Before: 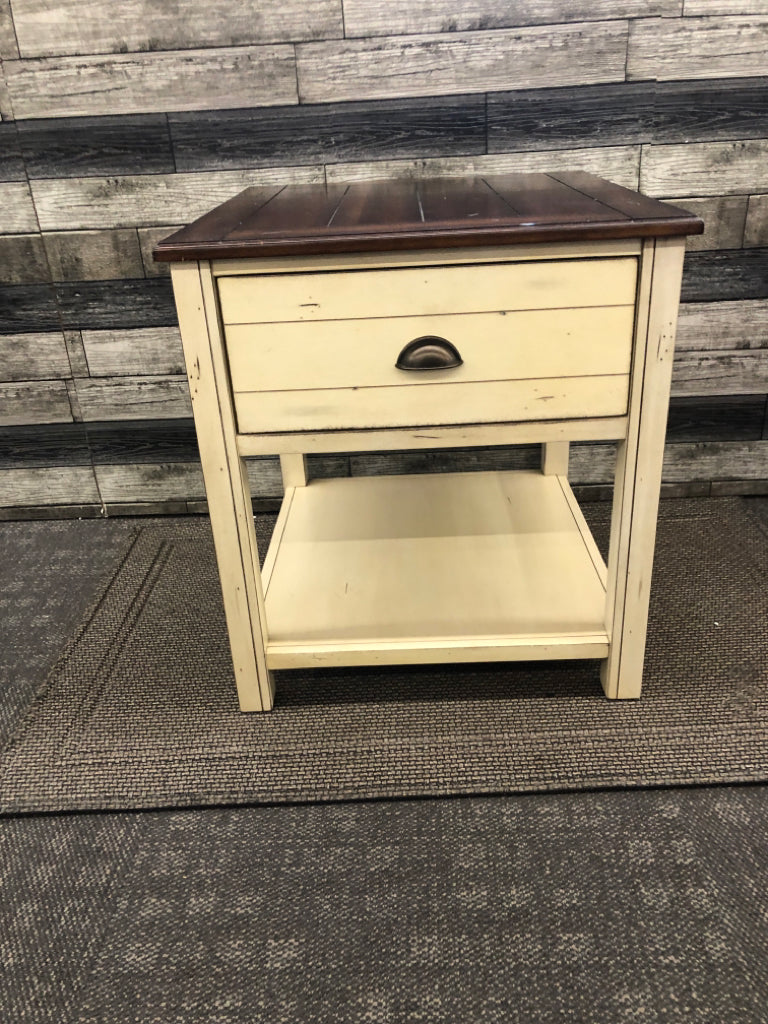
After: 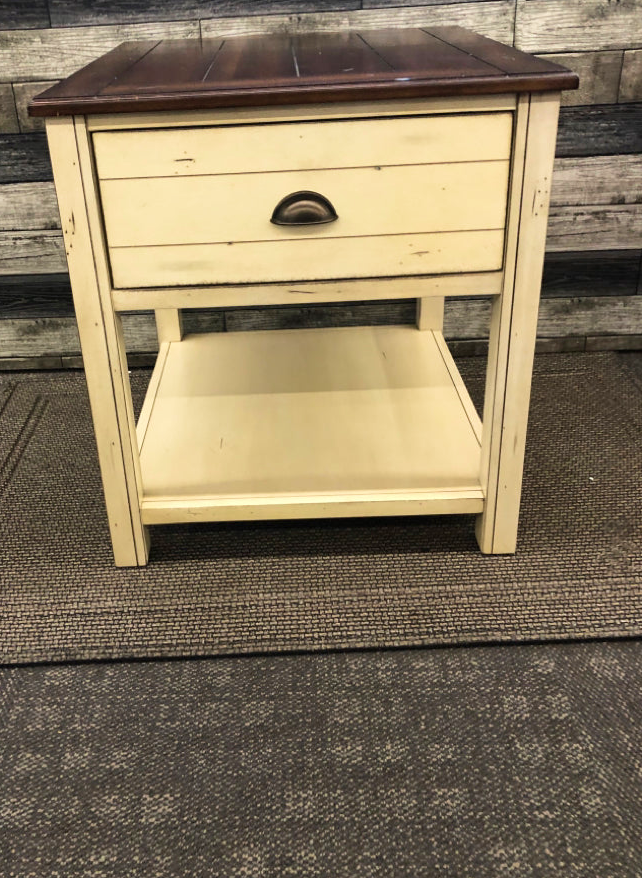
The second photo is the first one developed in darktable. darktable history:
velvia: on, module defaults
crop: left 16.315%, top 14.246%
